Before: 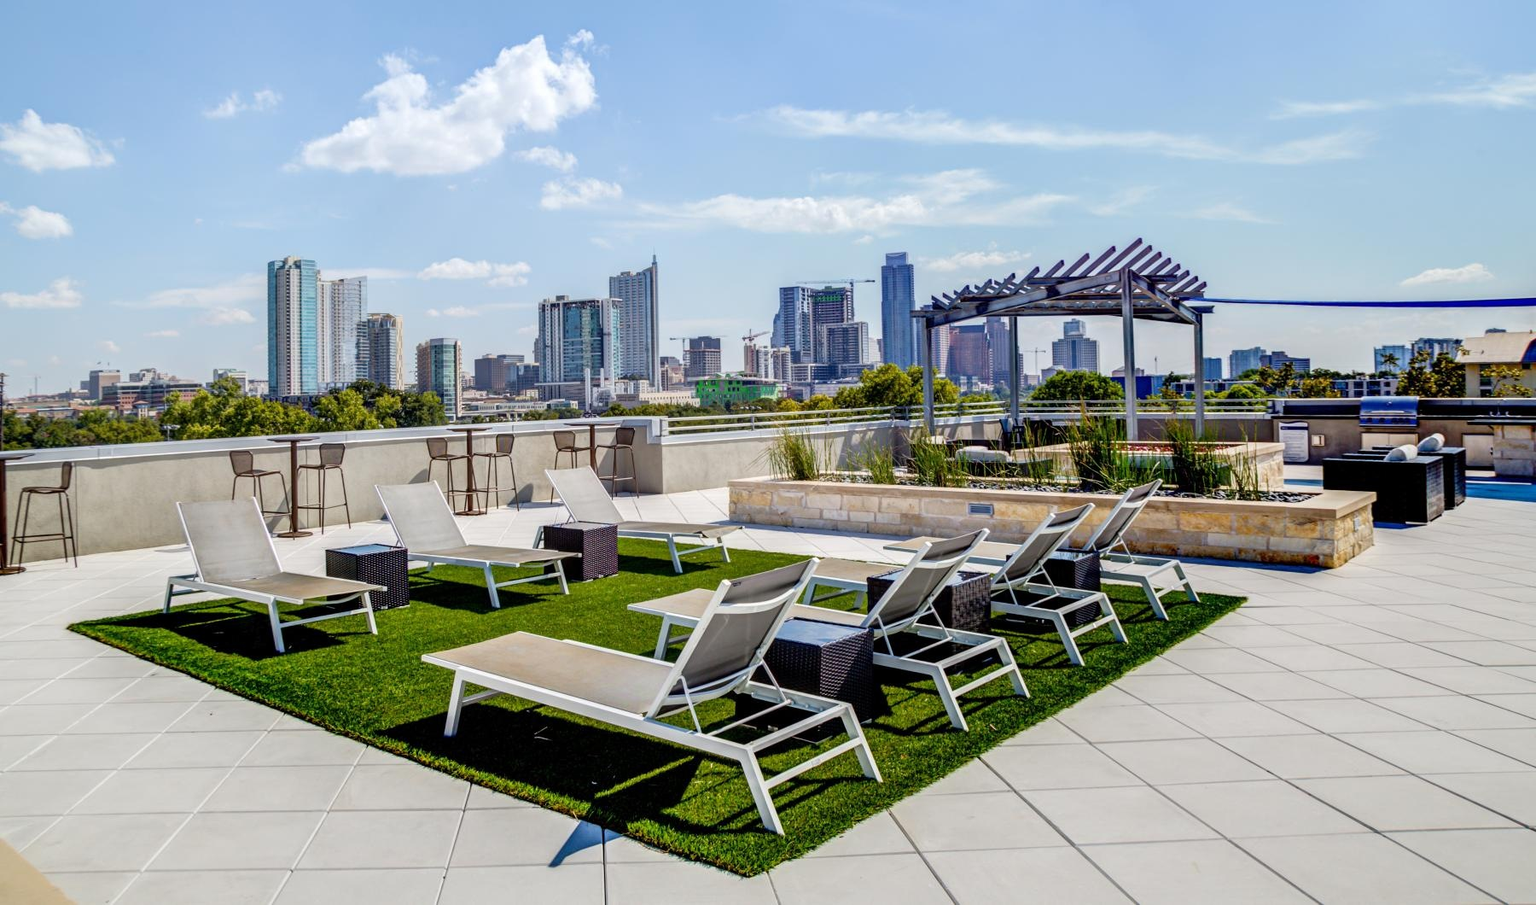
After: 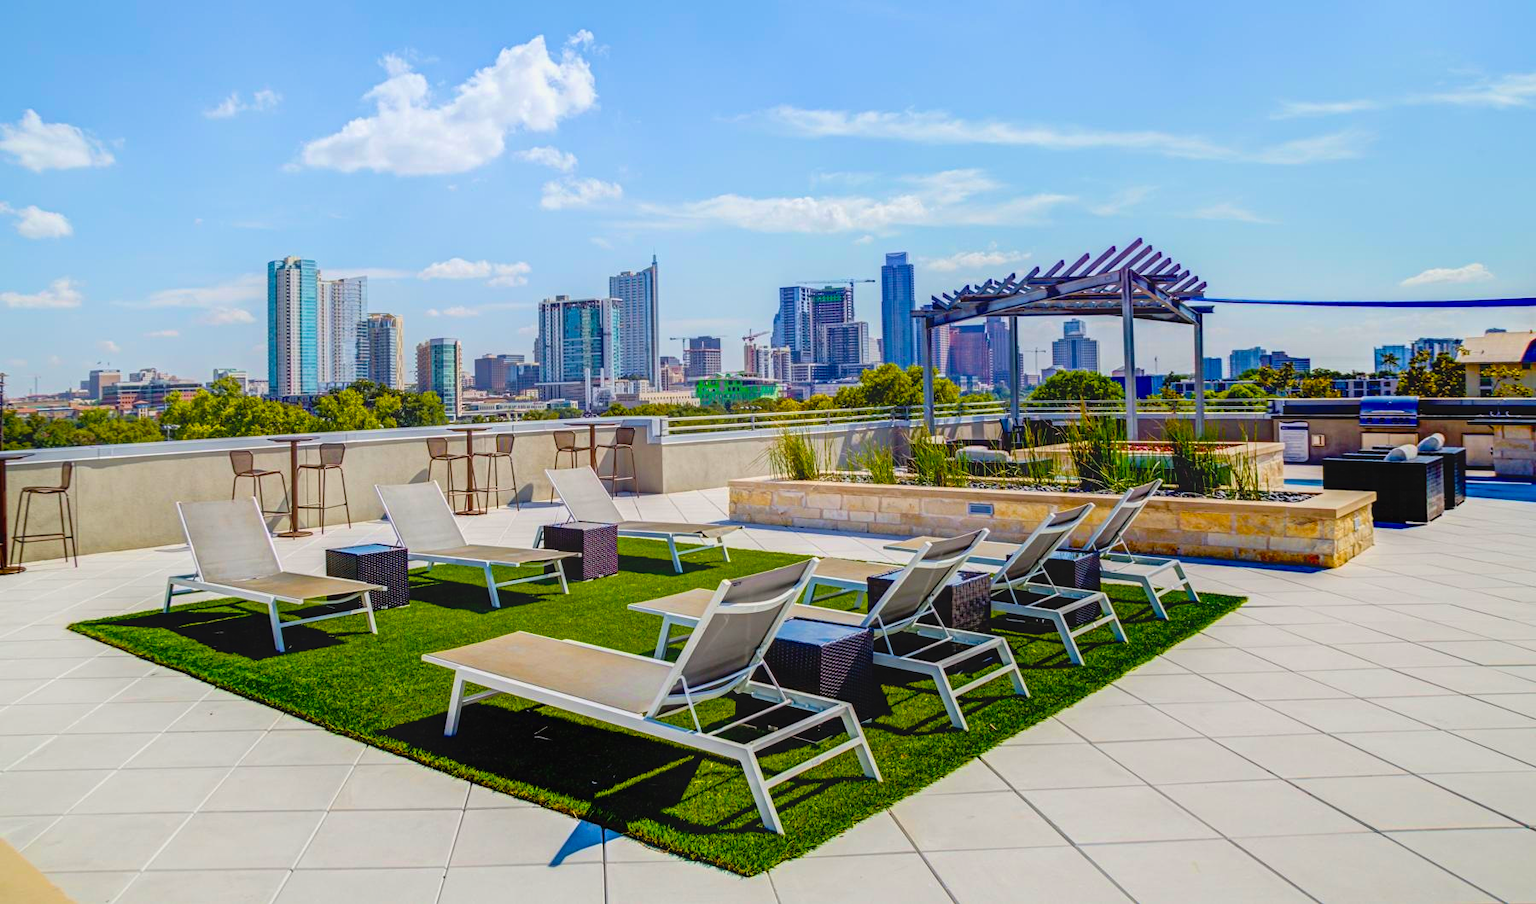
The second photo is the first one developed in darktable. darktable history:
contrast equalizer: octaves 7, y [[0.439, 0.44, 0.442, 0.457, 0.493, 0.498], [0.5 ×6], [0.5 ×6], [0 ×6], [0 ×6]]
velvia: strength 50.52%, mid-tones bias 0.511
